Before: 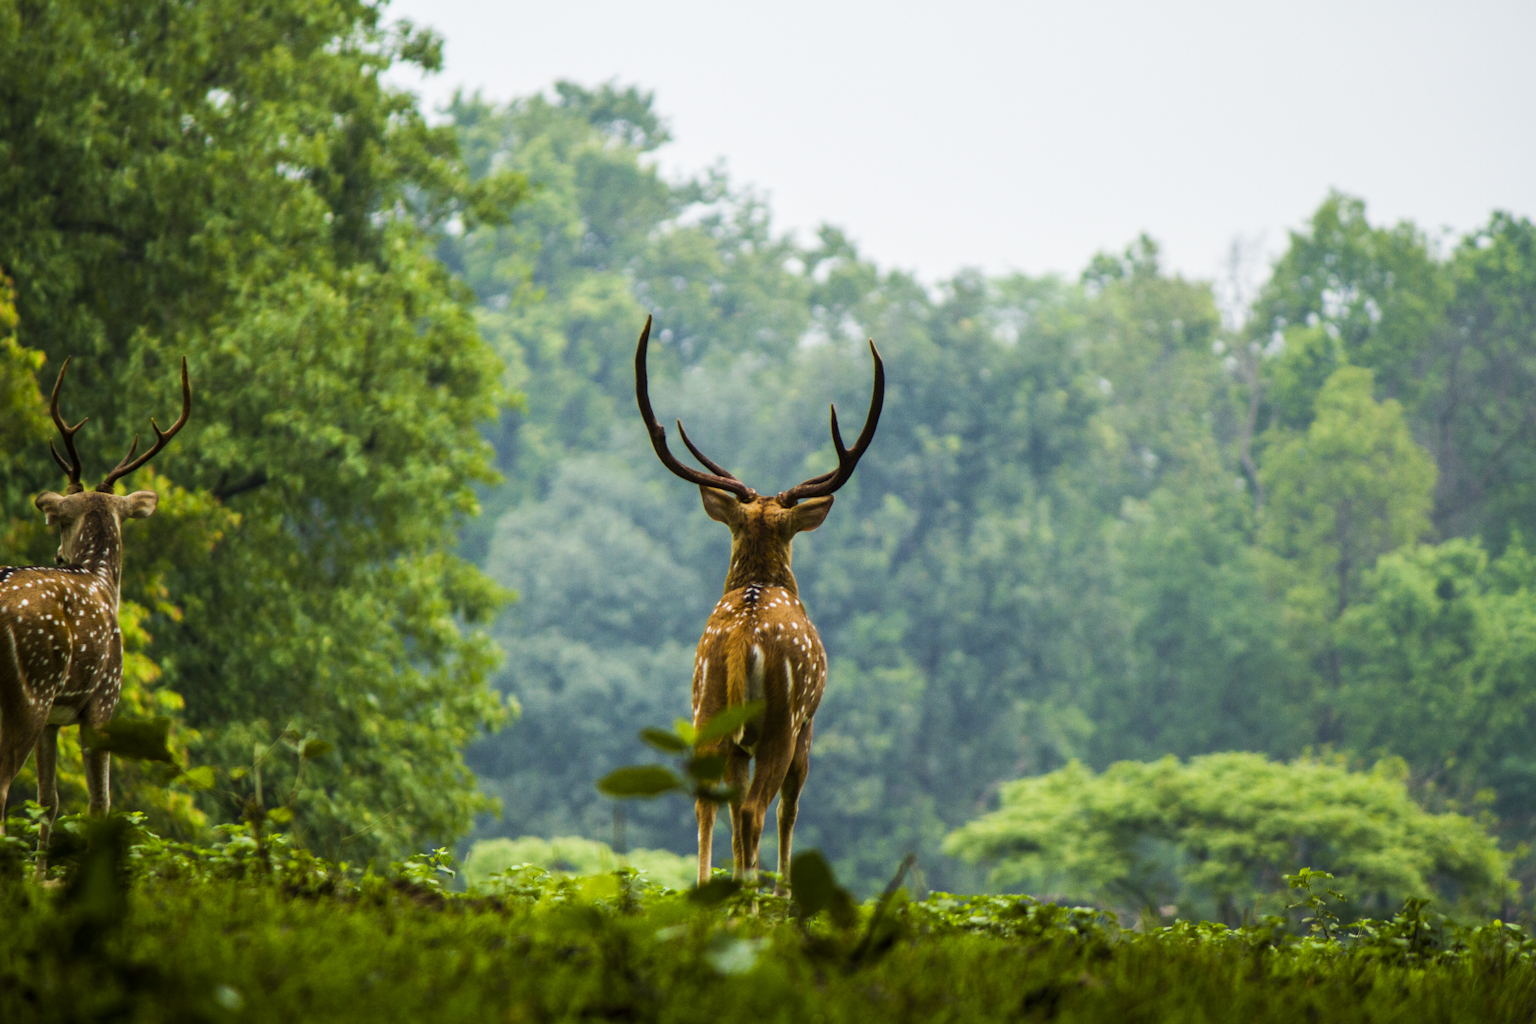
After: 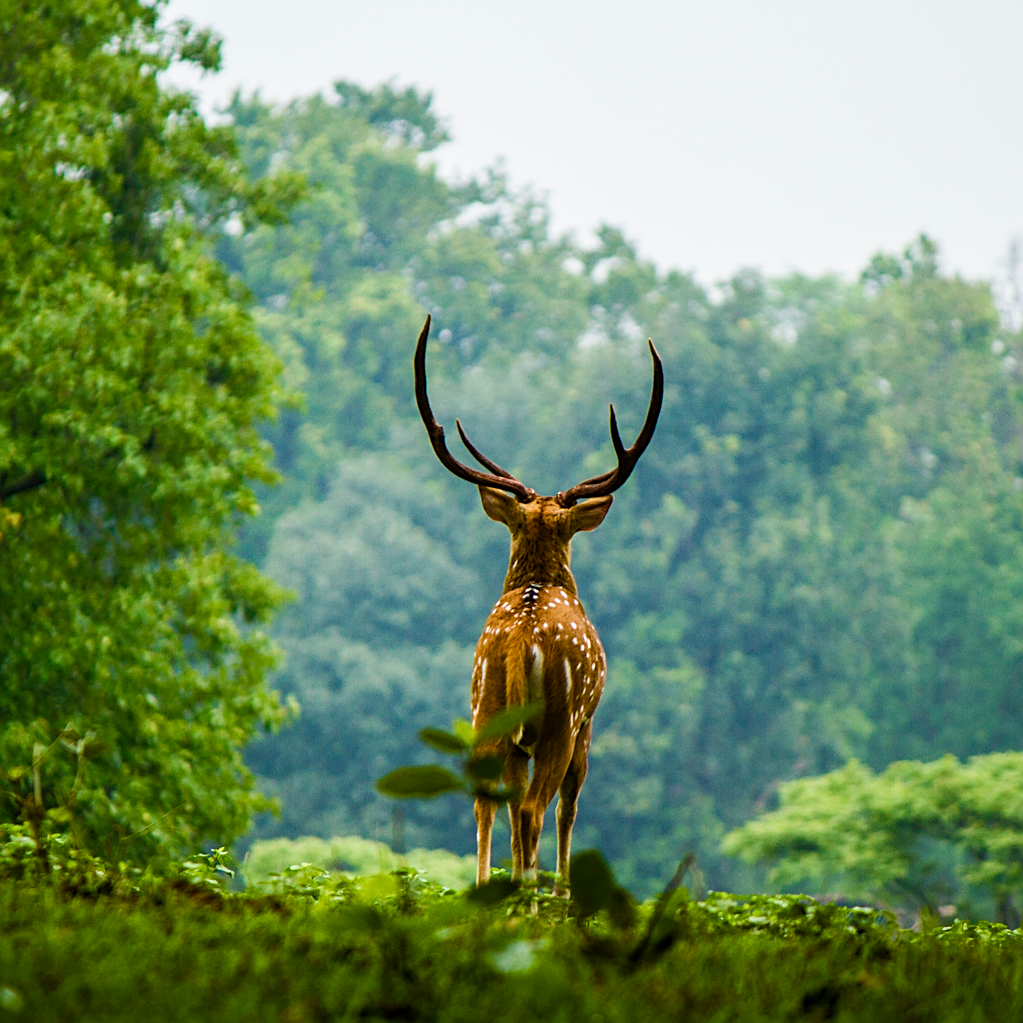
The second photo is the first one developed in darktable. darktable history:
color balance rgb: perceptual saturation grading › global saturation 13.833%, perceptual saturation grading › highlights -25.277%, perceptual saturation grading › shadows 24.947%
crop and rotate: left 14.397%, right 18.941%
sharpen: on, module defaults
